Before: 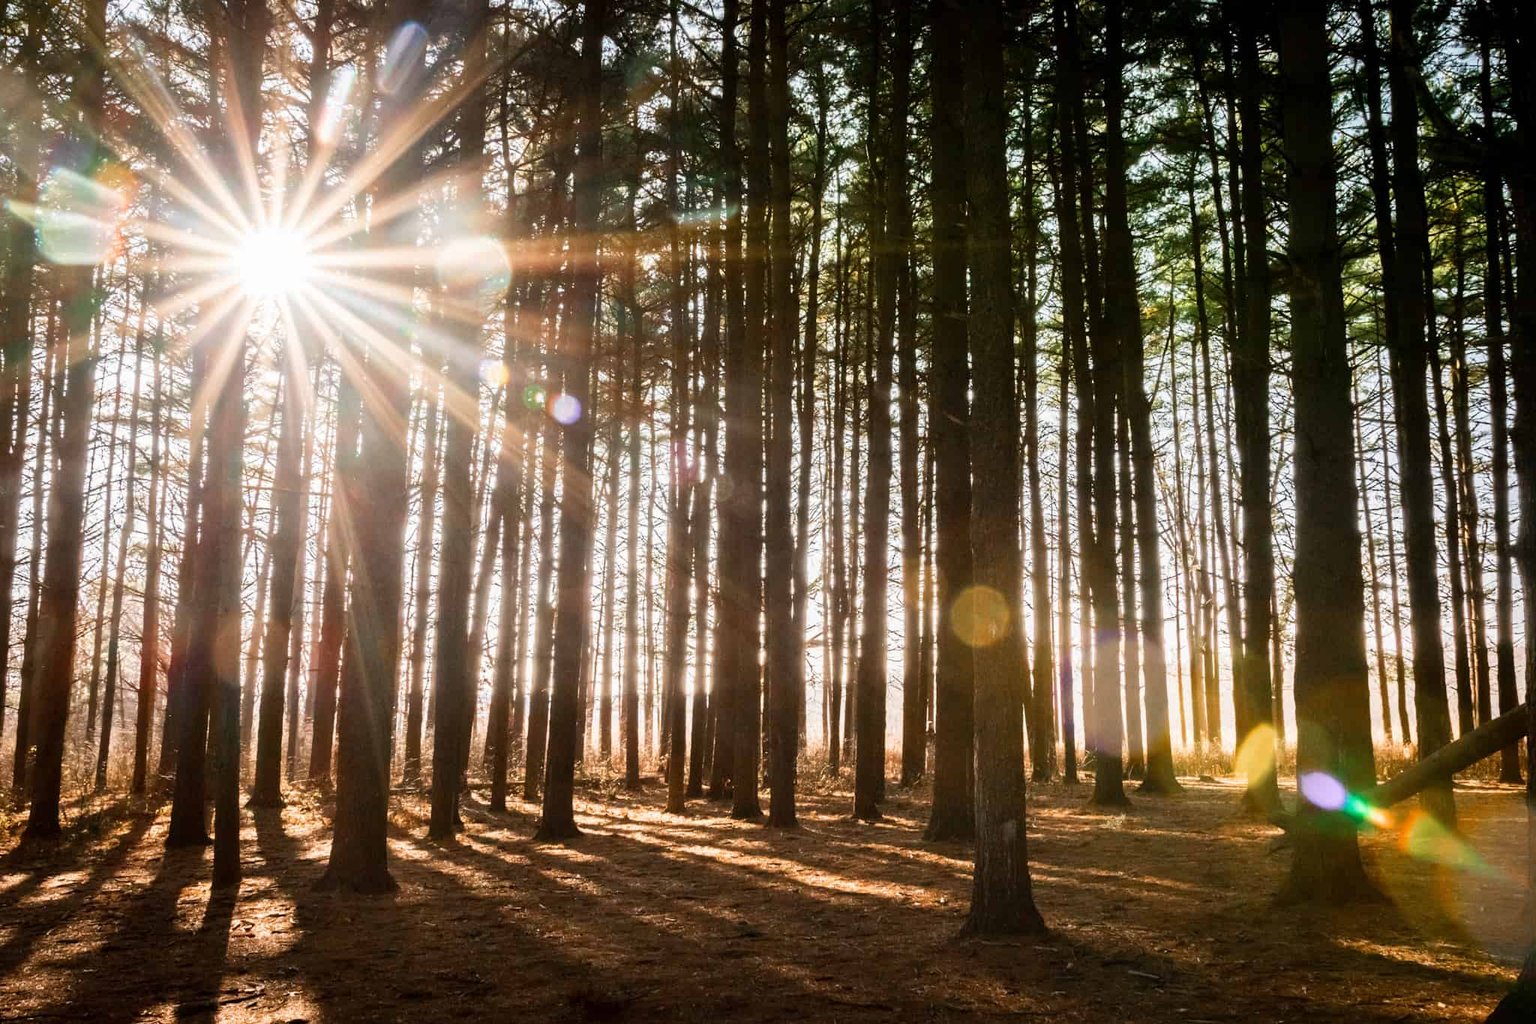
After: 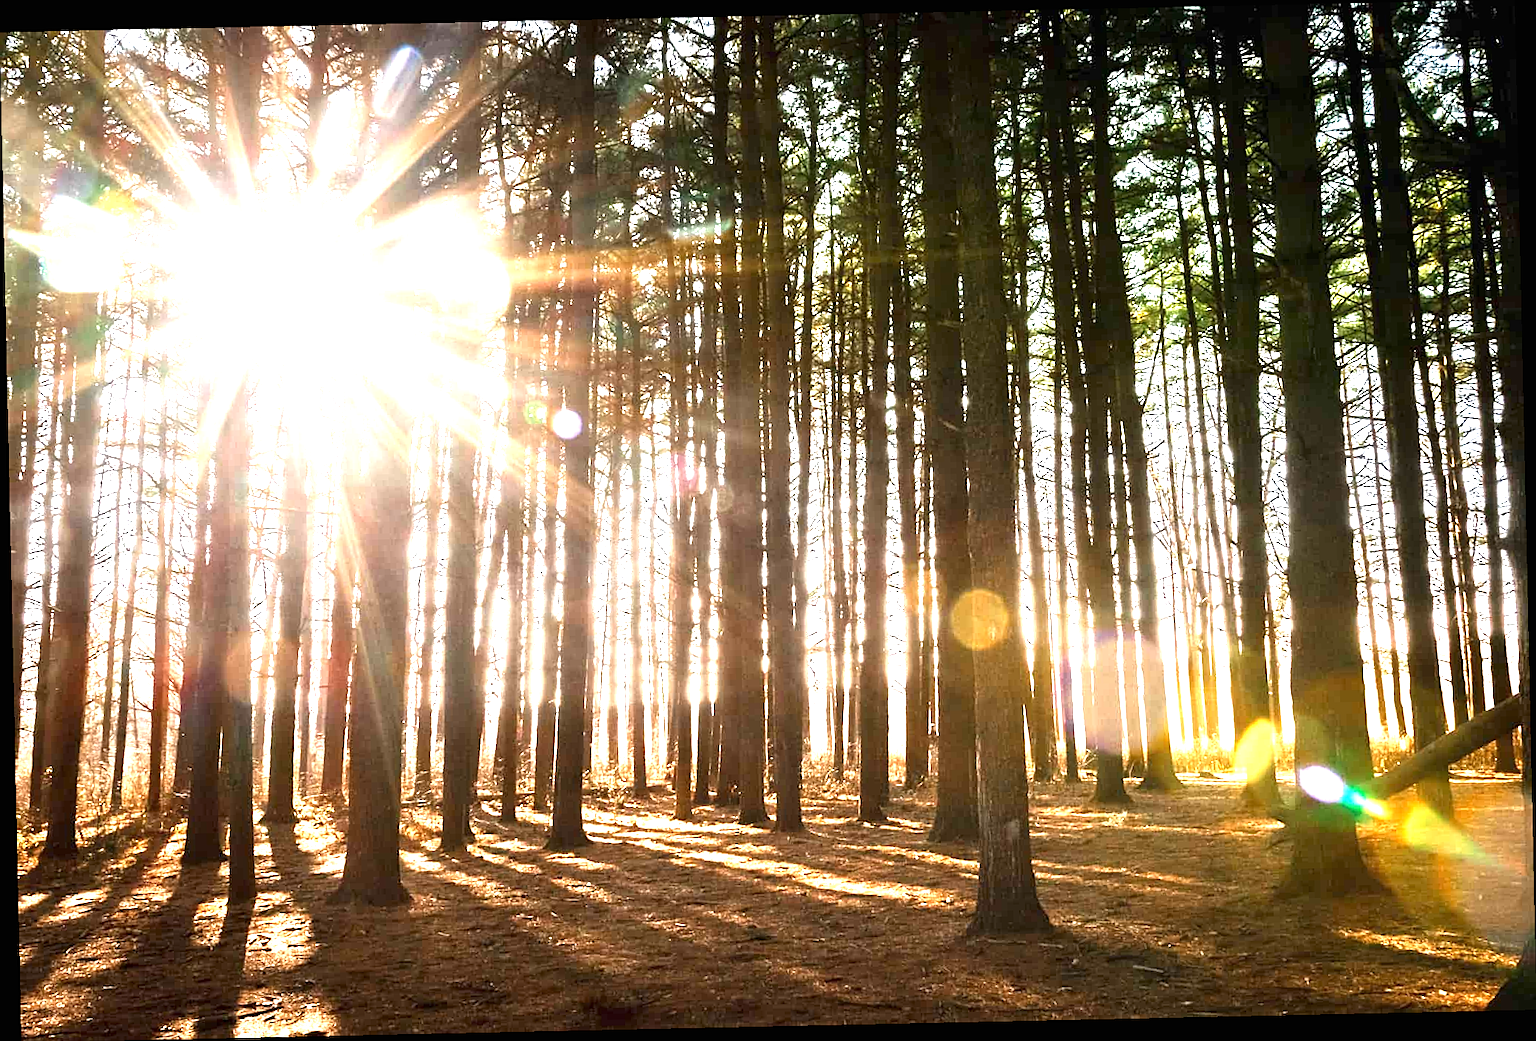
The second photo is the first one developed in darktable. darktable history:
sharpen: on, module defaults
rotate and perspective: rotation -1.24°, automatic cropping off
exposure: black level correction 0, exposure 1.5 EV, compensate highlight preservation false
